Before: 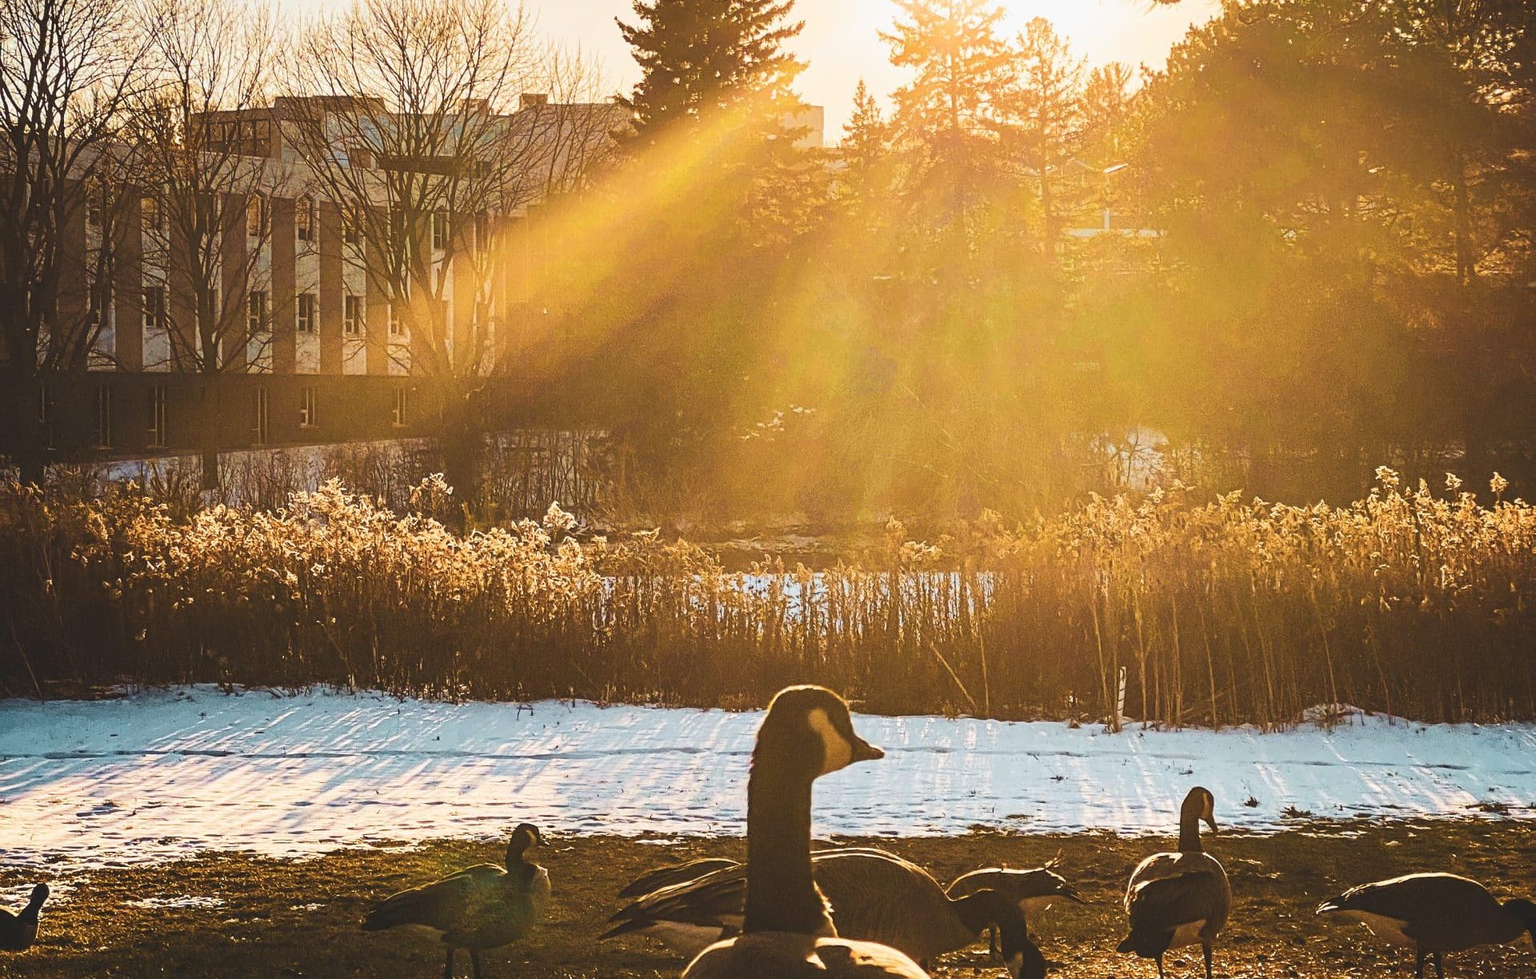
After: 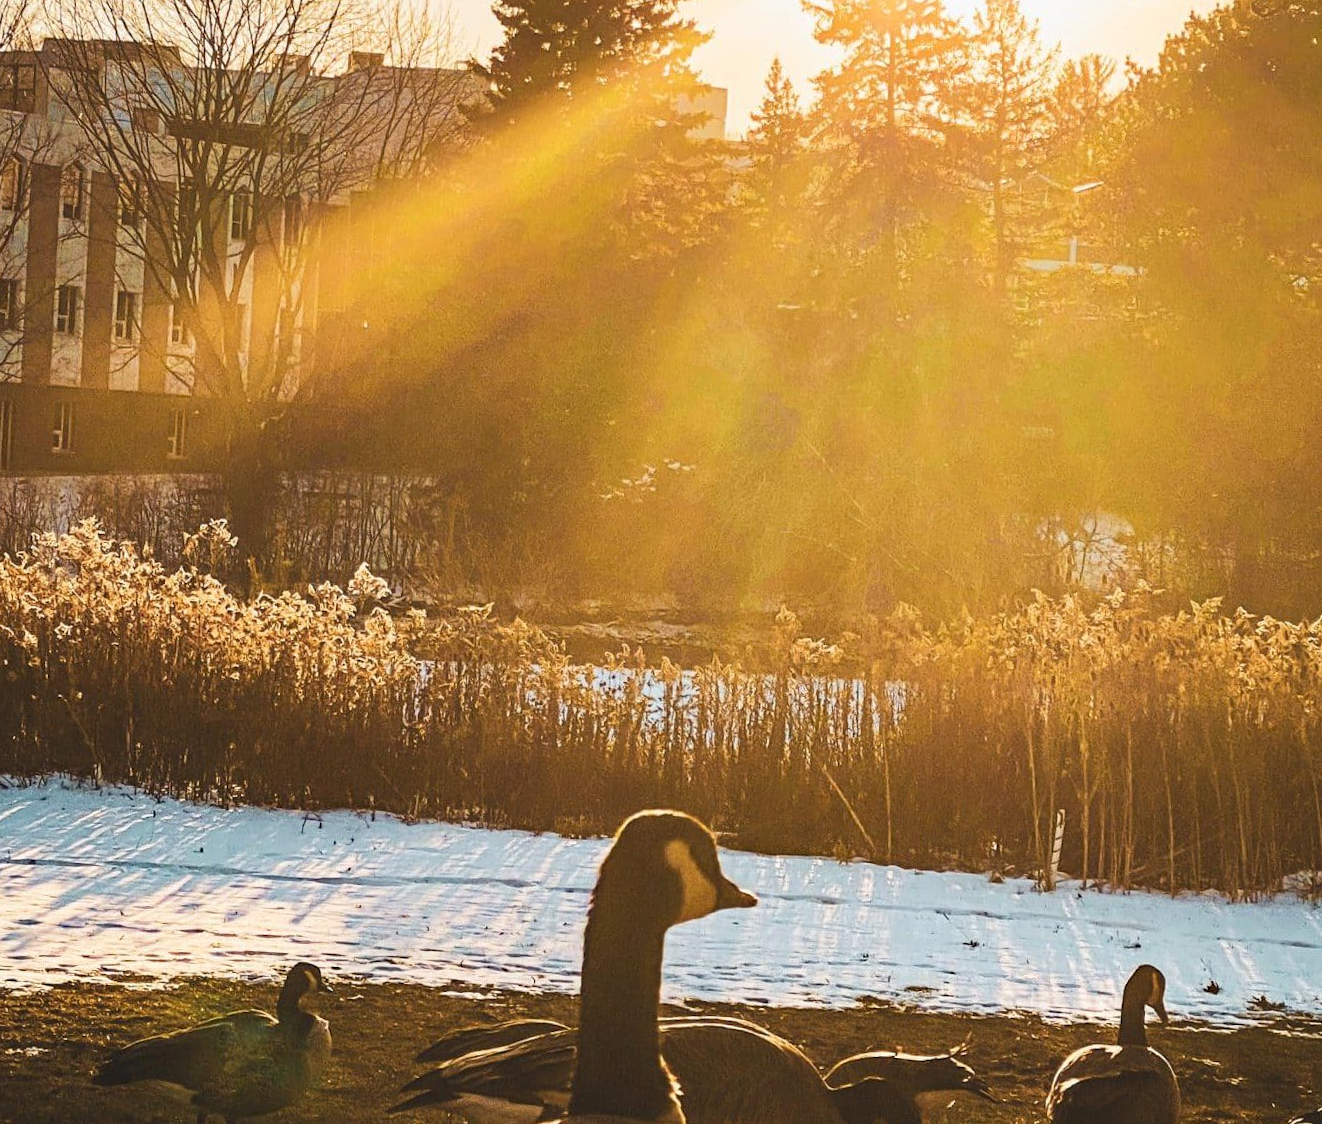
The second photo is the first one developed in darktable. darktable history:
crop and rotate: angle -3.27°, left 14.277%, top 0.028%, right 10.766%, bottom 0.028%
haze removal: compatibility mode true, adaptive false
